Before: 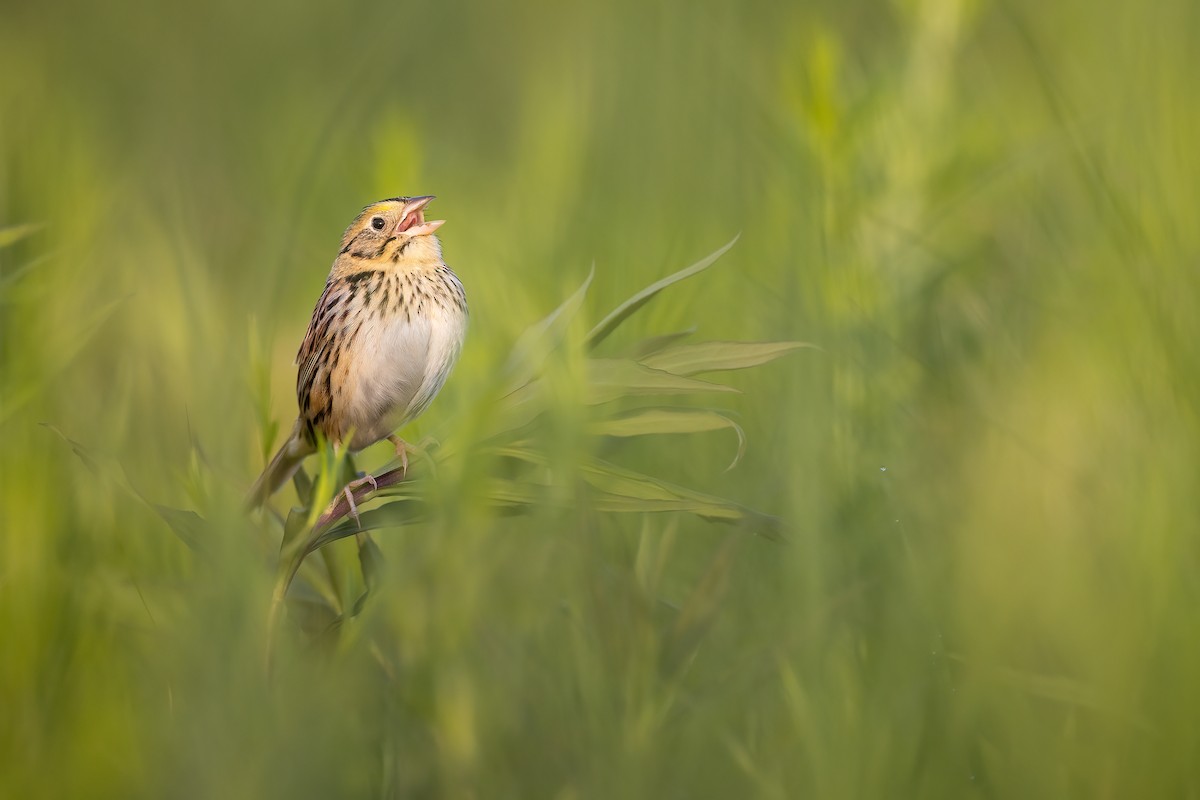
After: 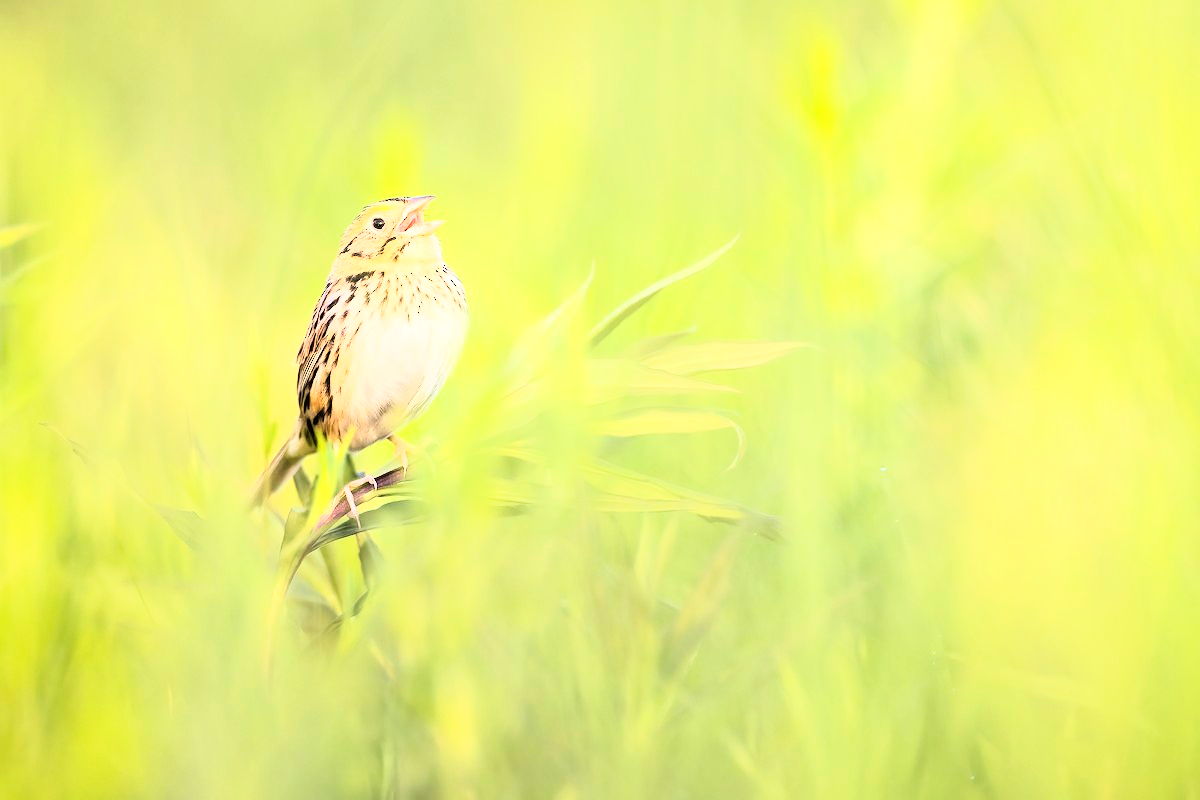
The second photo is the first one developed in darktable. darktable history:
exposure: black level correction 0, exposure 0.9 EV, compensate exposure bias true, compensate highlight preservation false
rgb curve: curves: ch0 [(0, 0) (0.21, 0.15) (0.24, 0.21) (0.5, 0.75) (0.75, 0.96) (0.89, 0.99) (1, 1)]; ch1 [(0, 0.02) (0.21, 0.13) (0.25, 0.2) (0.5, 0.67) (0.75, 0.9) (0.89, 0.97) (1, 1)]; ch2 [(0, 0.02) (0.21, 0.13) (0.25, 0.2) (0.5, 0.67) (0.75, 0.9) (0.89, 0.97) (1, 1)], compensate middle gray true
